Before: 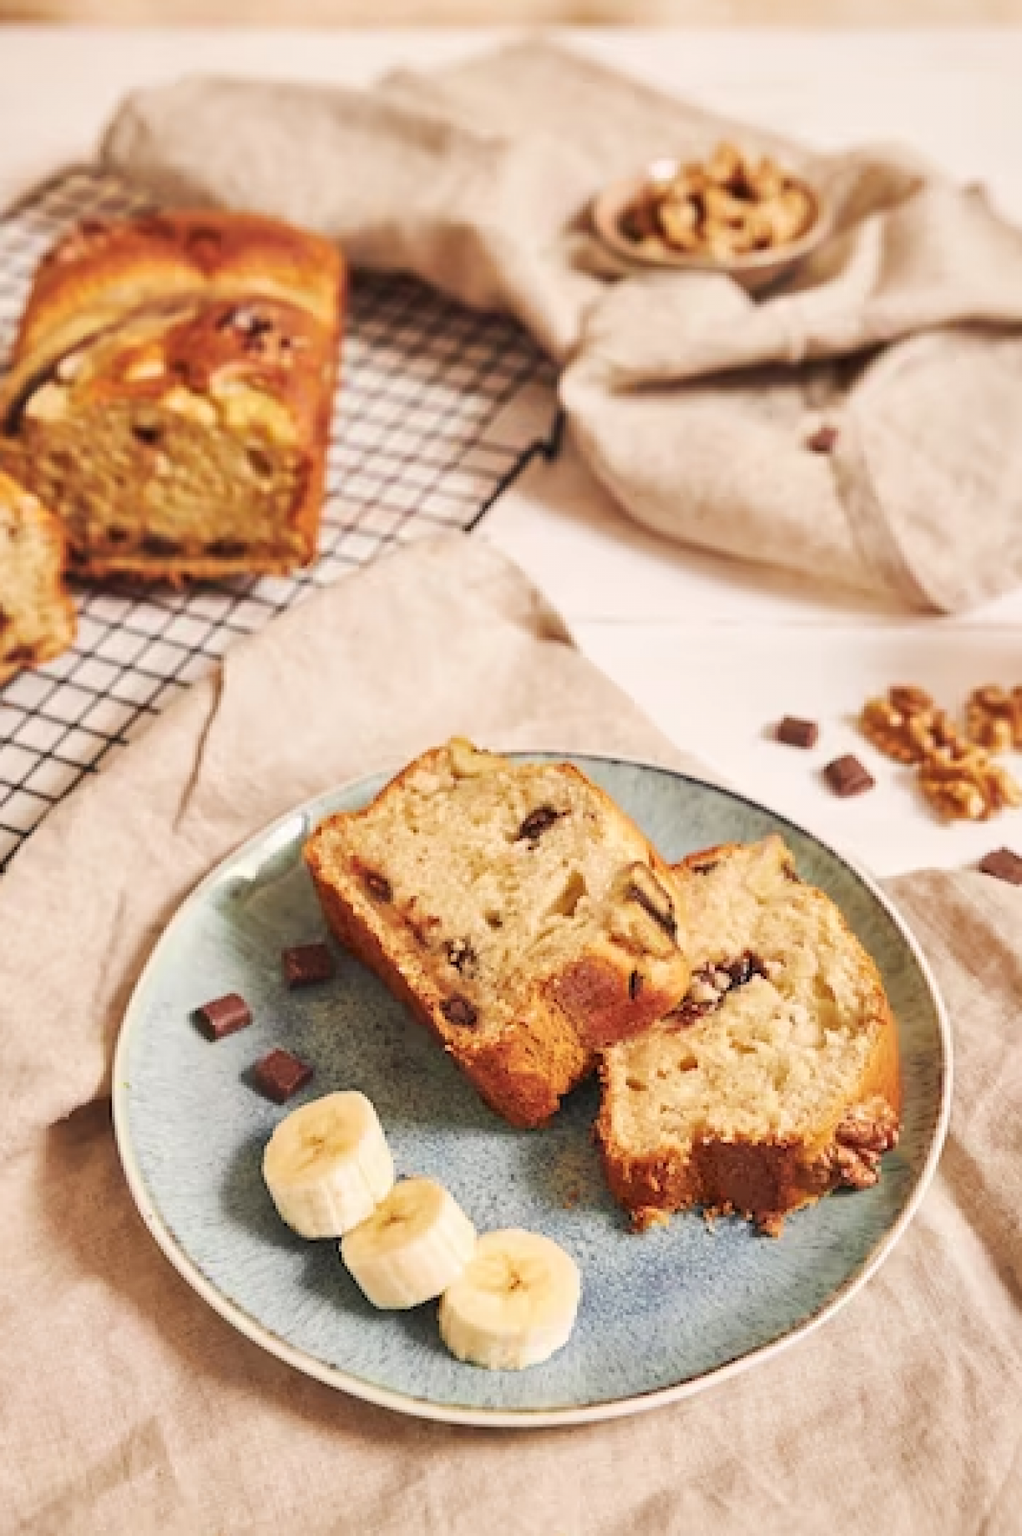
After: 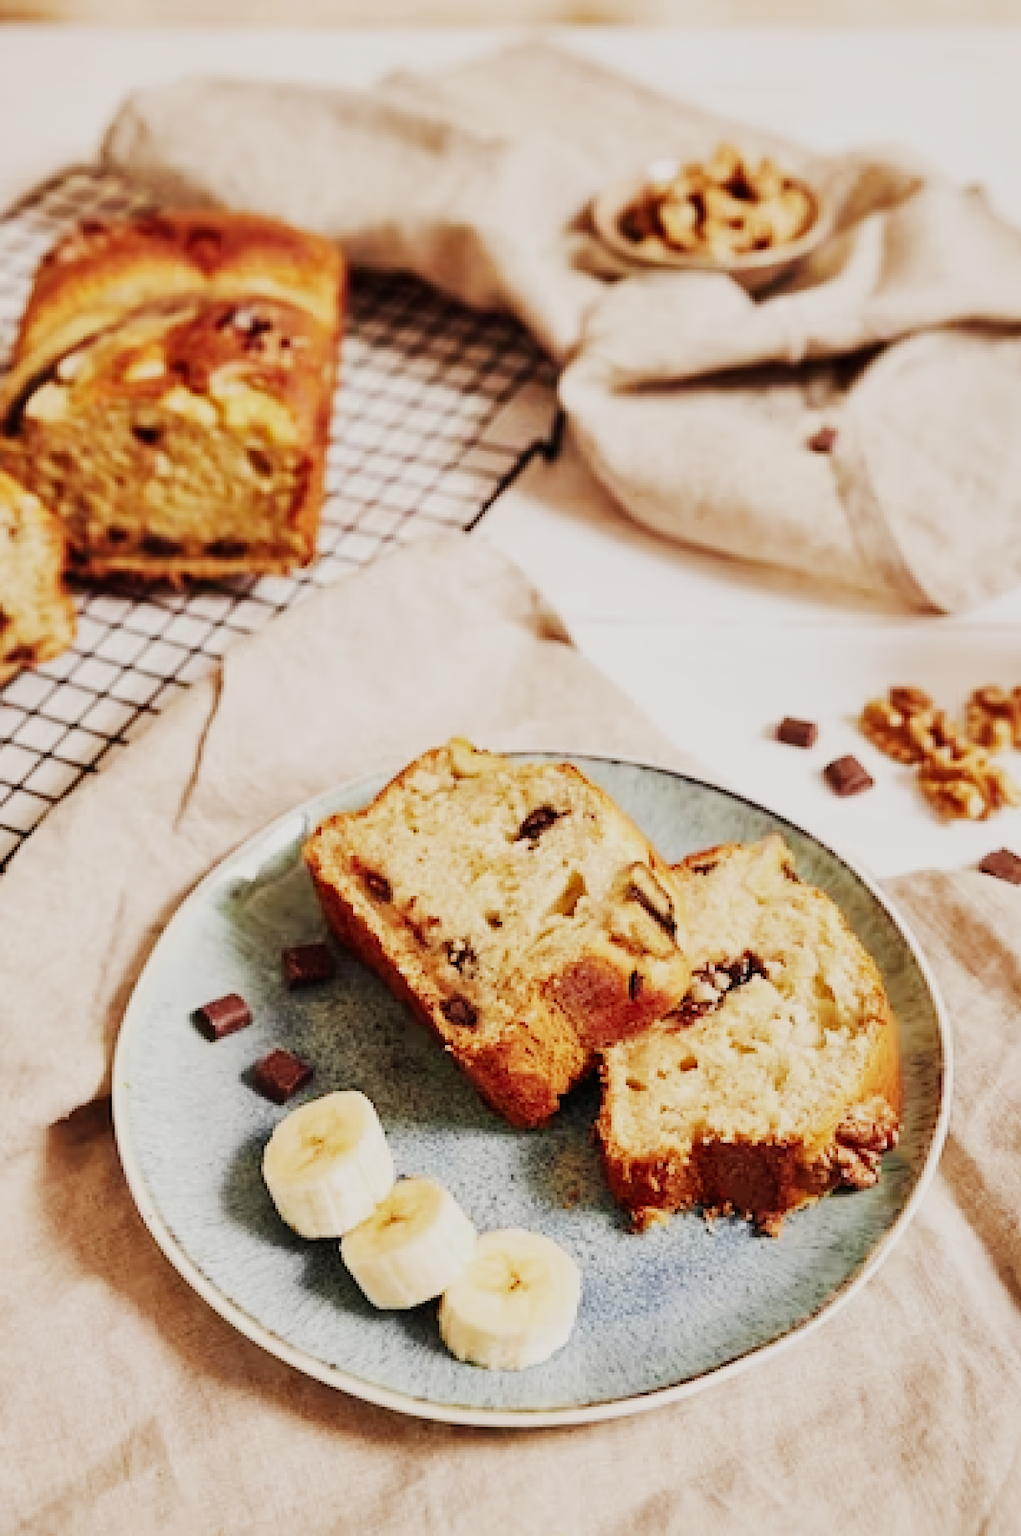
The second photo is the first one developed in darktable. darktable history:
sigmoid: contrast 1.7, skew -0.2, preserve hue 0%, red attenuation 0.1, red rotation 0.035, green attenuation 0.1, green rotation -0.017, blue attenuation 0.15, blue rotation -0.052, base primaries Rec2020
color zones: curves: ch0 [(0.068, 0.464) (0.25, 0.5) (0.48, 0.508) (0.75, 0.536) (0.886, 0.476) (0.967, 0.456)]; ch1 [(0.066, 0.456) (0.25, 0.5) (0.616, 0.508) (0.746, 0.56) (0.934, 0.444)]
